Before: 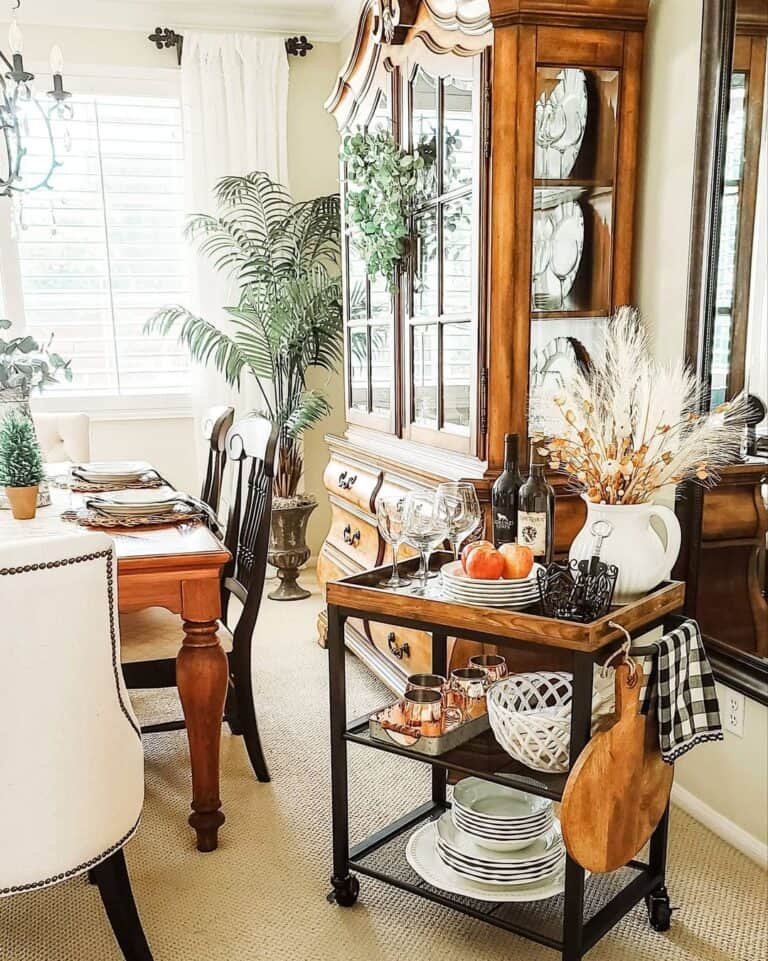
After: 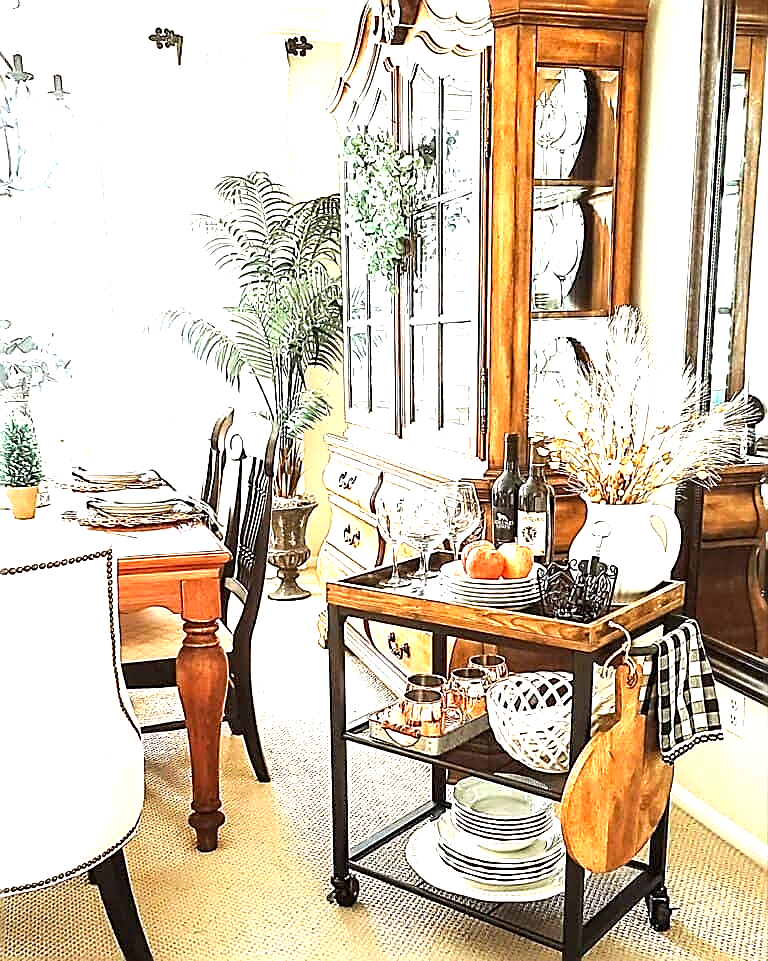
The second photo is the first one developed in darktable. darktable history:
exposure: black level correction 0, exposure 1.2 EV, compensate highlight preservation false
sharpen: radius 1.698, amount 1.305
